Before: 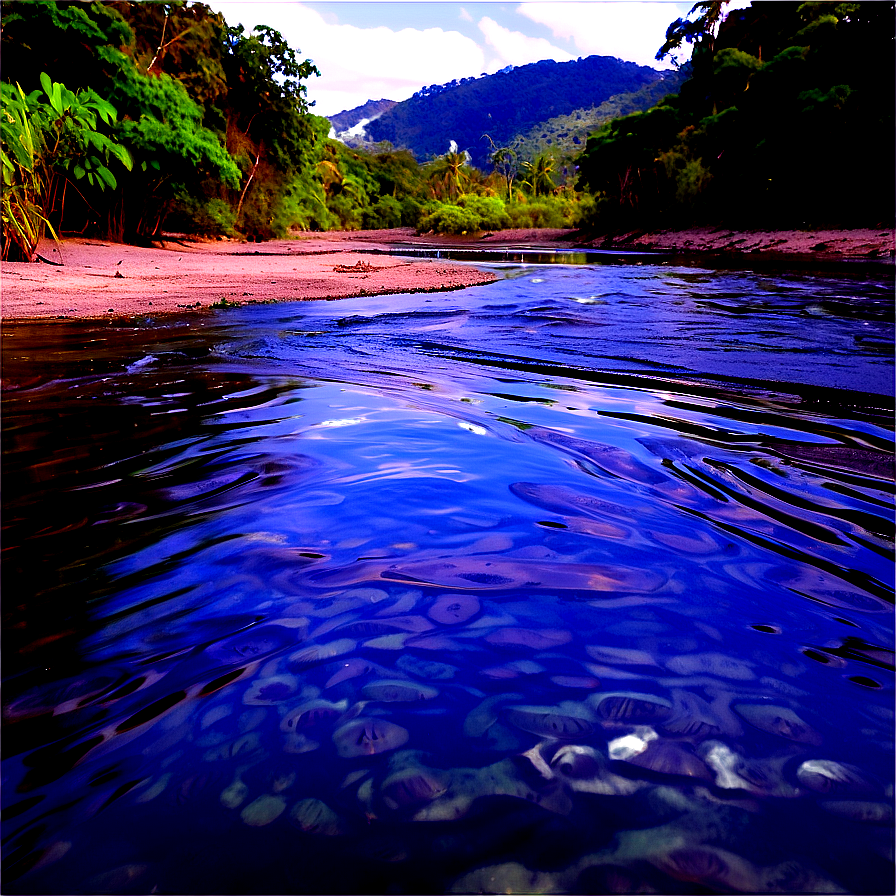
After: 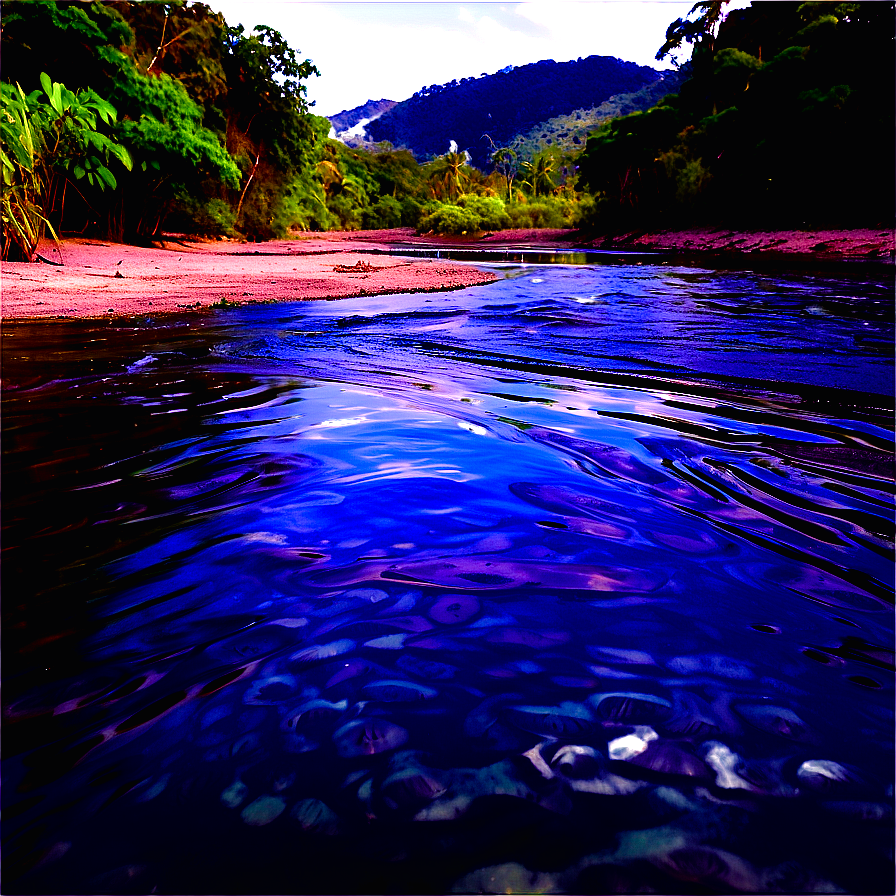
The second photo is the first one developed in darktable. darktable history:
color balance rgb: shadows lift › chroma 1%, shadows lift › hue 217.2°, power › hue 310.8°, highlights gain › chroma 2%, highlights gain › hue 44.4°, global offset › luminance 0.25%, global offset › hue 171.6°, perceptual saturation grading › global saturation 14.09%, perceptual saturation grading › highlights -30%, perceptual saturation grading › shadows 50.67%, global vibrance 25%, contrast 20%
velvia: on, module defaults
